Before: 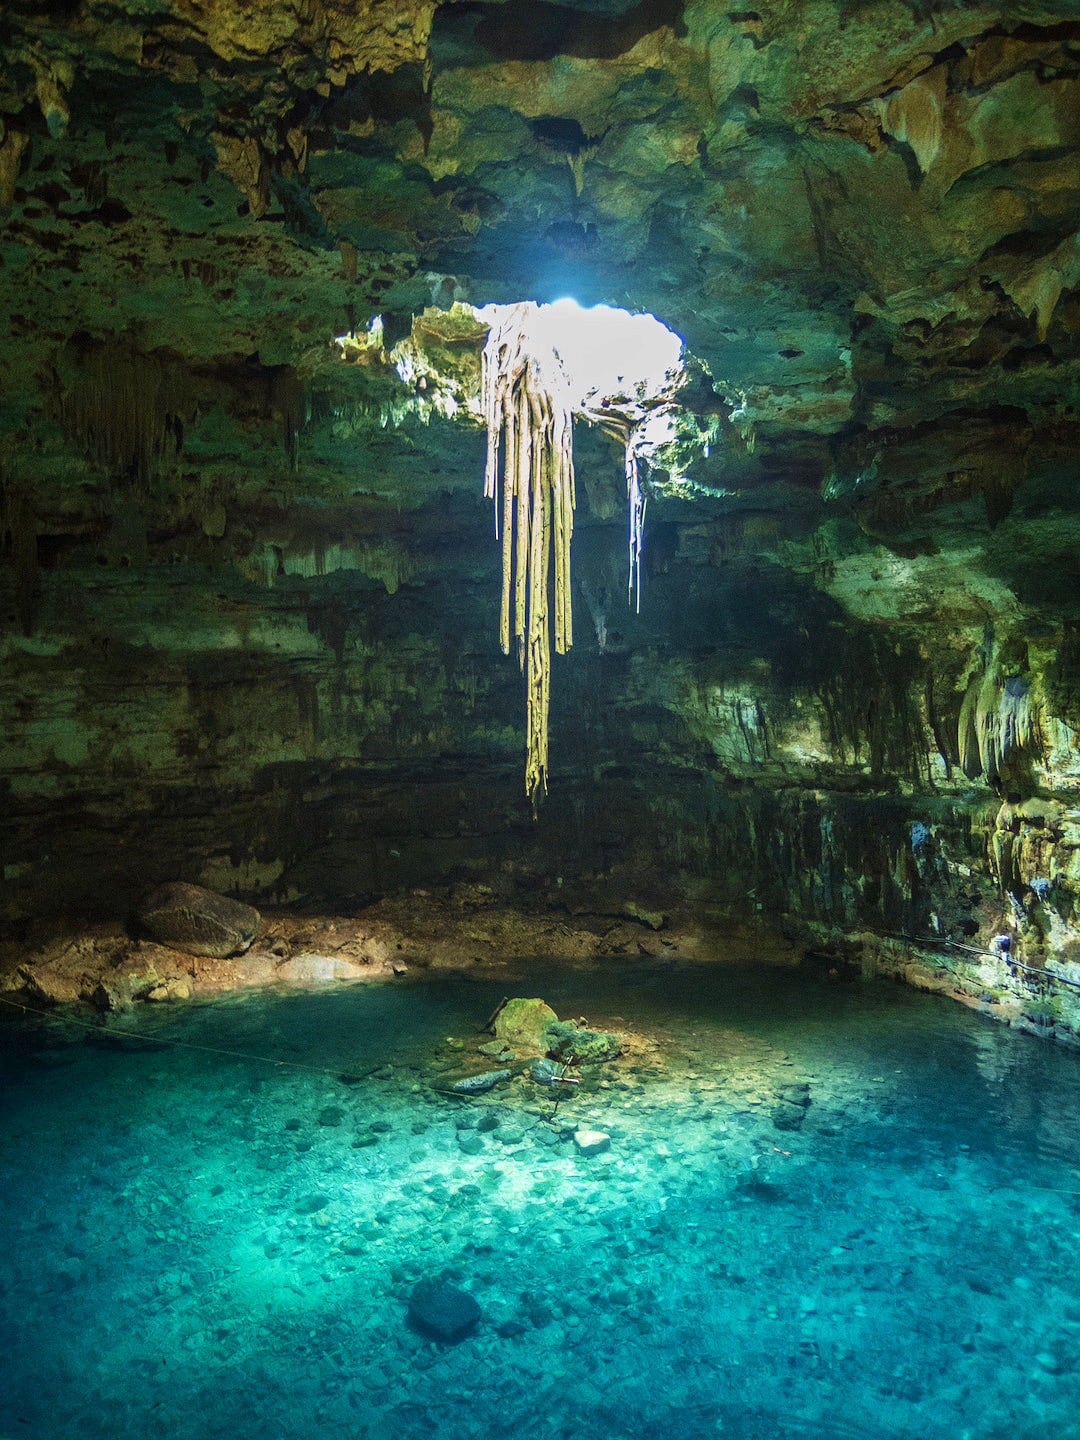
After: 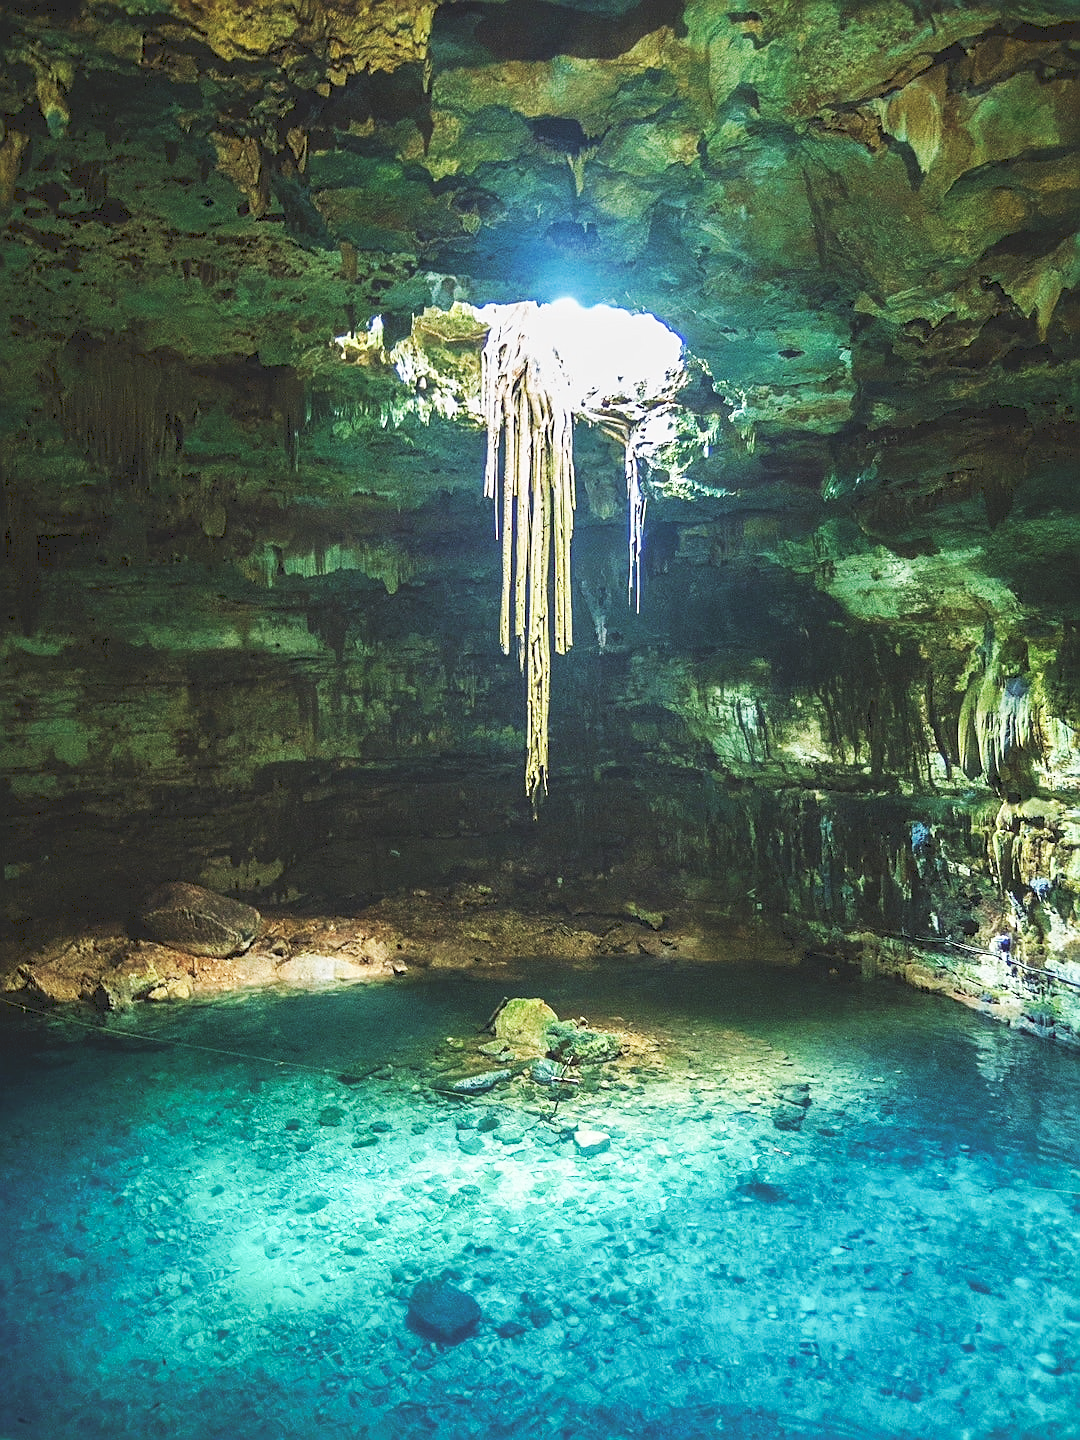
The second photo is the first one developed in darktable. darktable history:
sharpen: on, module defaults
base curve: curves: ch0 [(0, 0) (0.032, 0.025) (0.121, 0.166) (0.206, 0.329) (0.605, 0.79) (1, 1)], exposure shift 0.01, preserve colors none
tone curve: curves: ch0 [(0, 0) (0.003, 0.144) (0.011, 0.149) (0.025, 0.159) (0.044, 0.183) (0.069, 0.207) (0.1, 0.236) (0.136, 0.269) (0.177, 0.303) (0.224, 0.339) (0.277, 0.38) (0.335, 0.428) (0.399, 0.478) (0.468, 0.539) (0.543, 0.604) (0.623, 0.679) (0.709, 0.755) (0.801, 0.836) (0.898, 0.918) (1, 1)], preserve colors none
